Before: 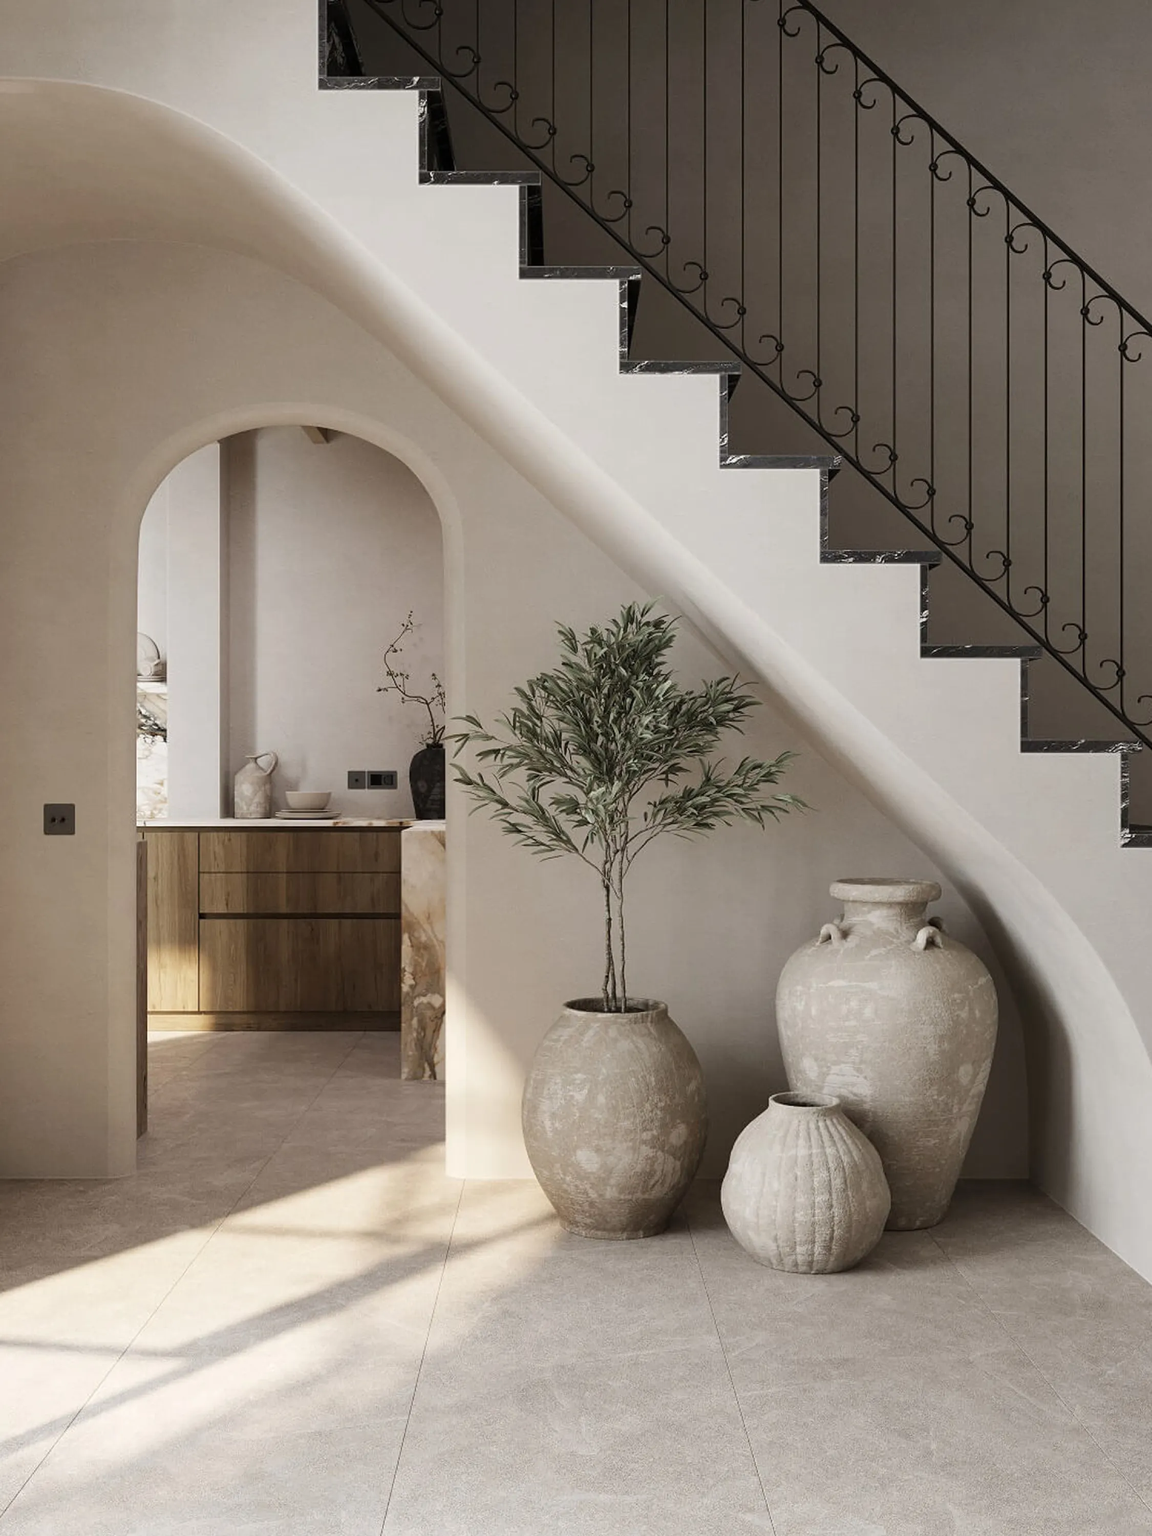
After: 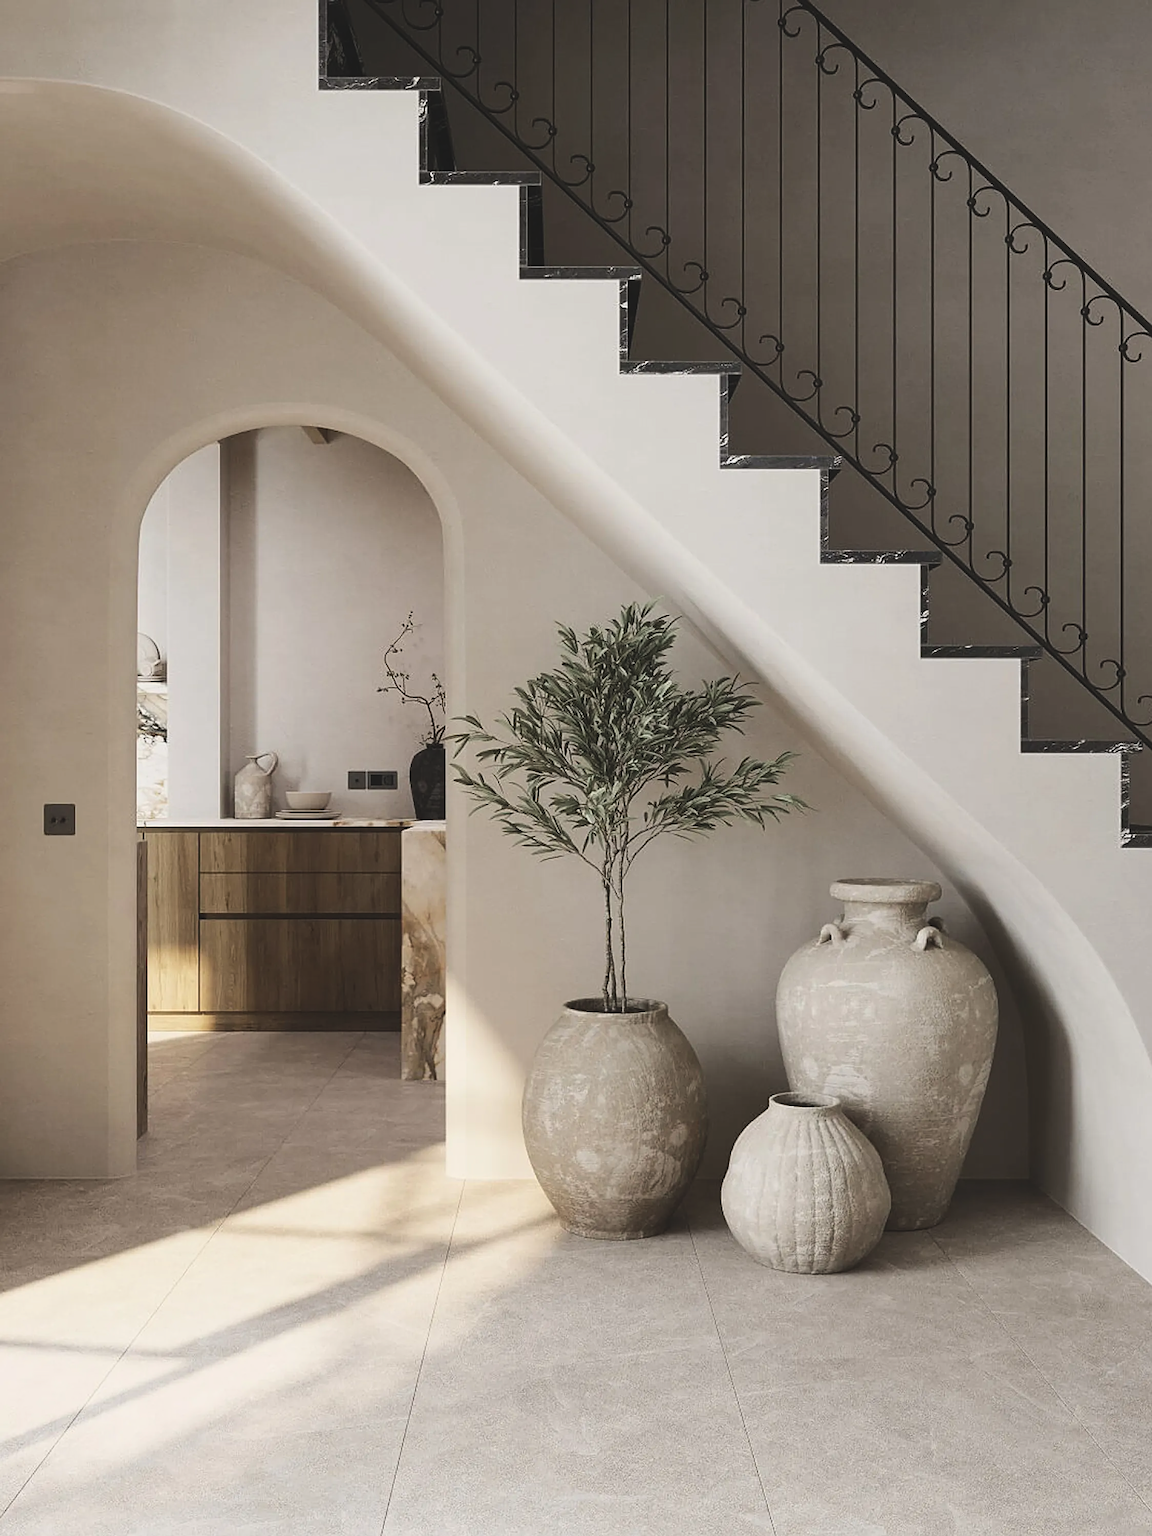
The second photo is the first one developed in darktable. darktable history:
sharpen: on, module defaults
exposure: black level correction -0.012, exposure -0.186 EV, compensate exposure bias true, compensate highlight preservation false
tone curve: curves: ch0 [(0, 0.039) (0.104, 0.103) (0.273, 0.267) (0.448, 0.487) (0.704, 0.761) (0.886, 0.922) (0.994, 0.971)]; ch1 [(0, 0) (0.335, 0.298) (0.446, 0.413) (0.485, 0.487) (0.515, 0.503) (0.566, 0.563) (0.641, 0.655) (1, 1)]; ch2 [(0, 0) (0.314, 0.301) (0.421, 0.411) (0.502, 0.494) (0.528, 0.54) (0.557, 0.559) (0.612, 0.62) (0.722, 0.686) (1, 1)]
